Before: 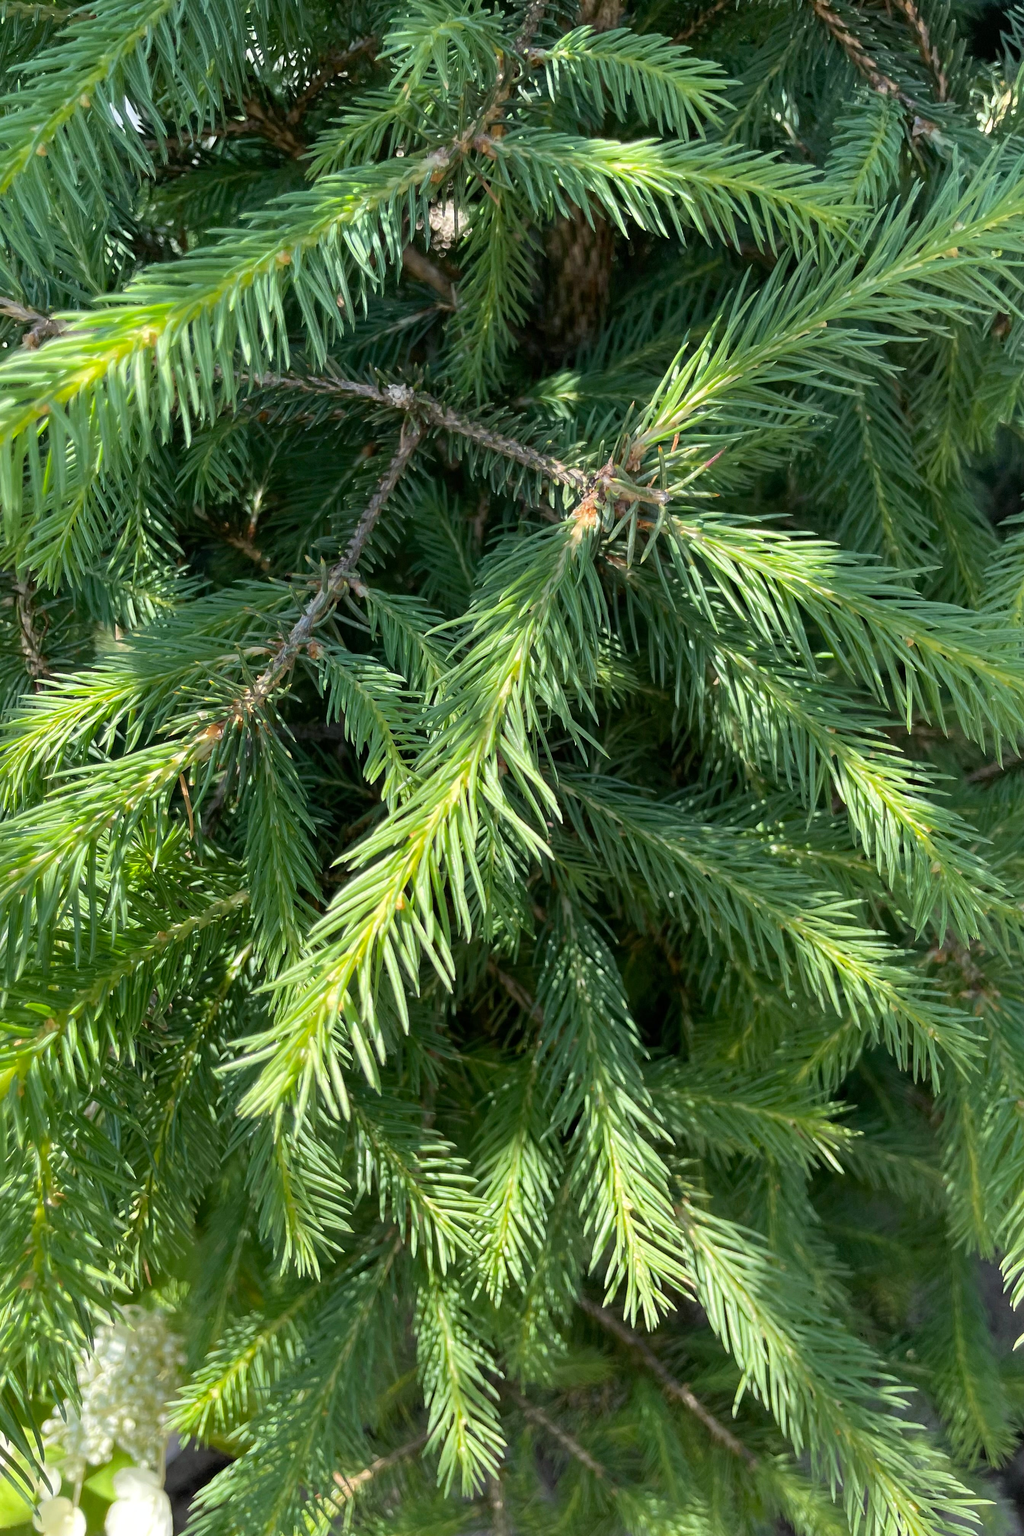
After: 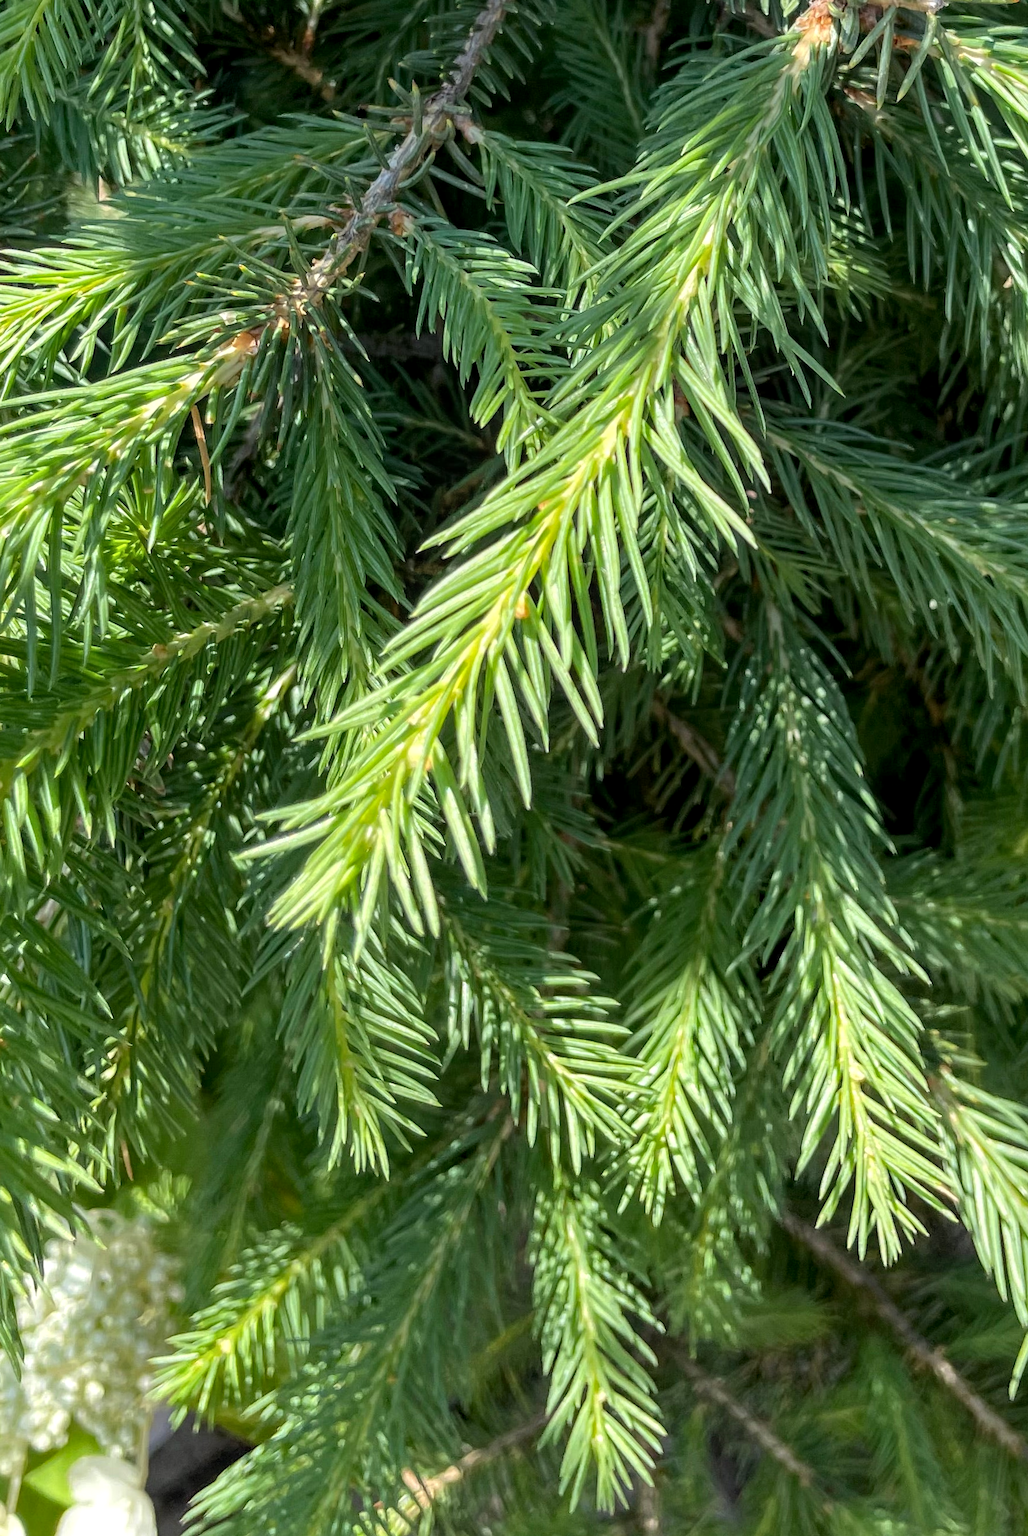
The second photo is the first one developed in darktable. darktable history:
crop and rotate: angle -1.2°, left 3.843%, top 31.987%, right 27.806%
local contrast: on, module defaults
